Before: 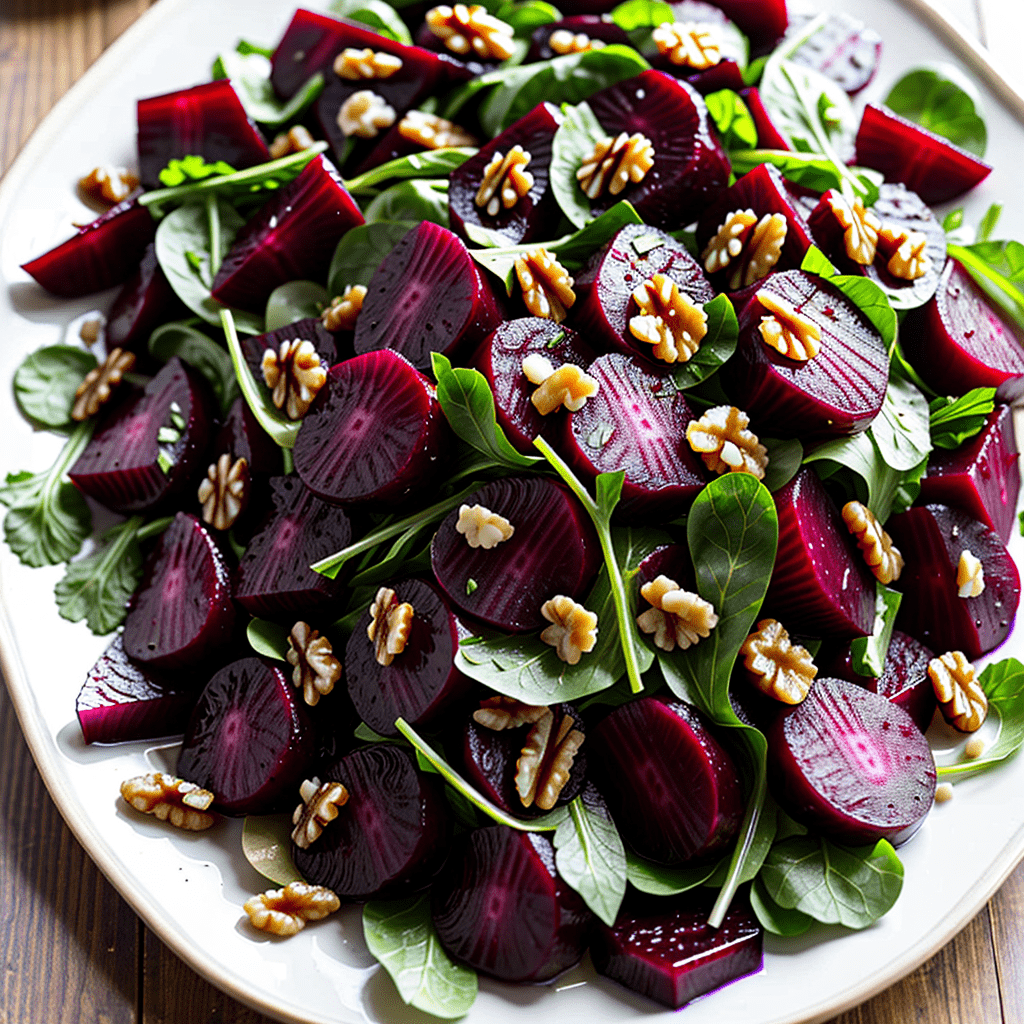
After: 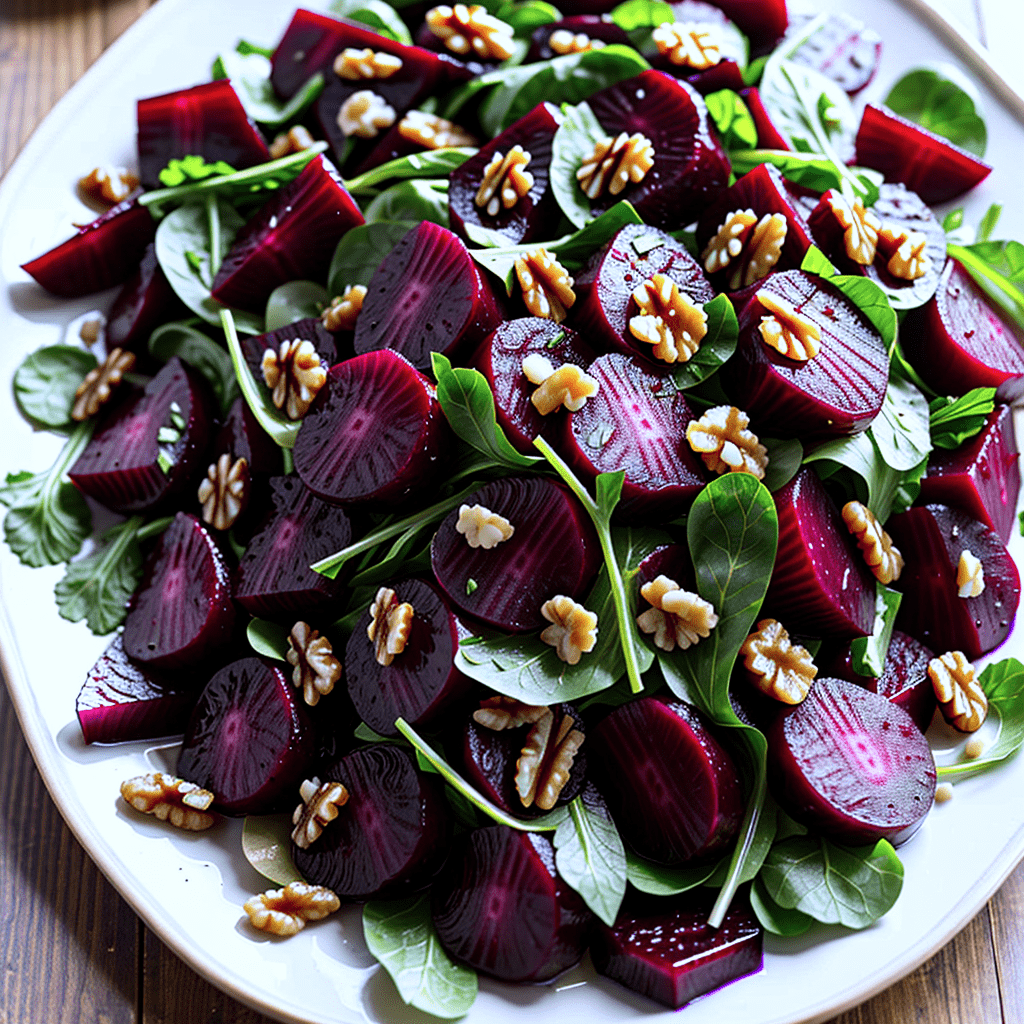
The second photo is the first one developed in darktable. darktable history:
color calibration: illuminant as shot in camera, x 0.37, y 0.382, temperature 4313.32 K
